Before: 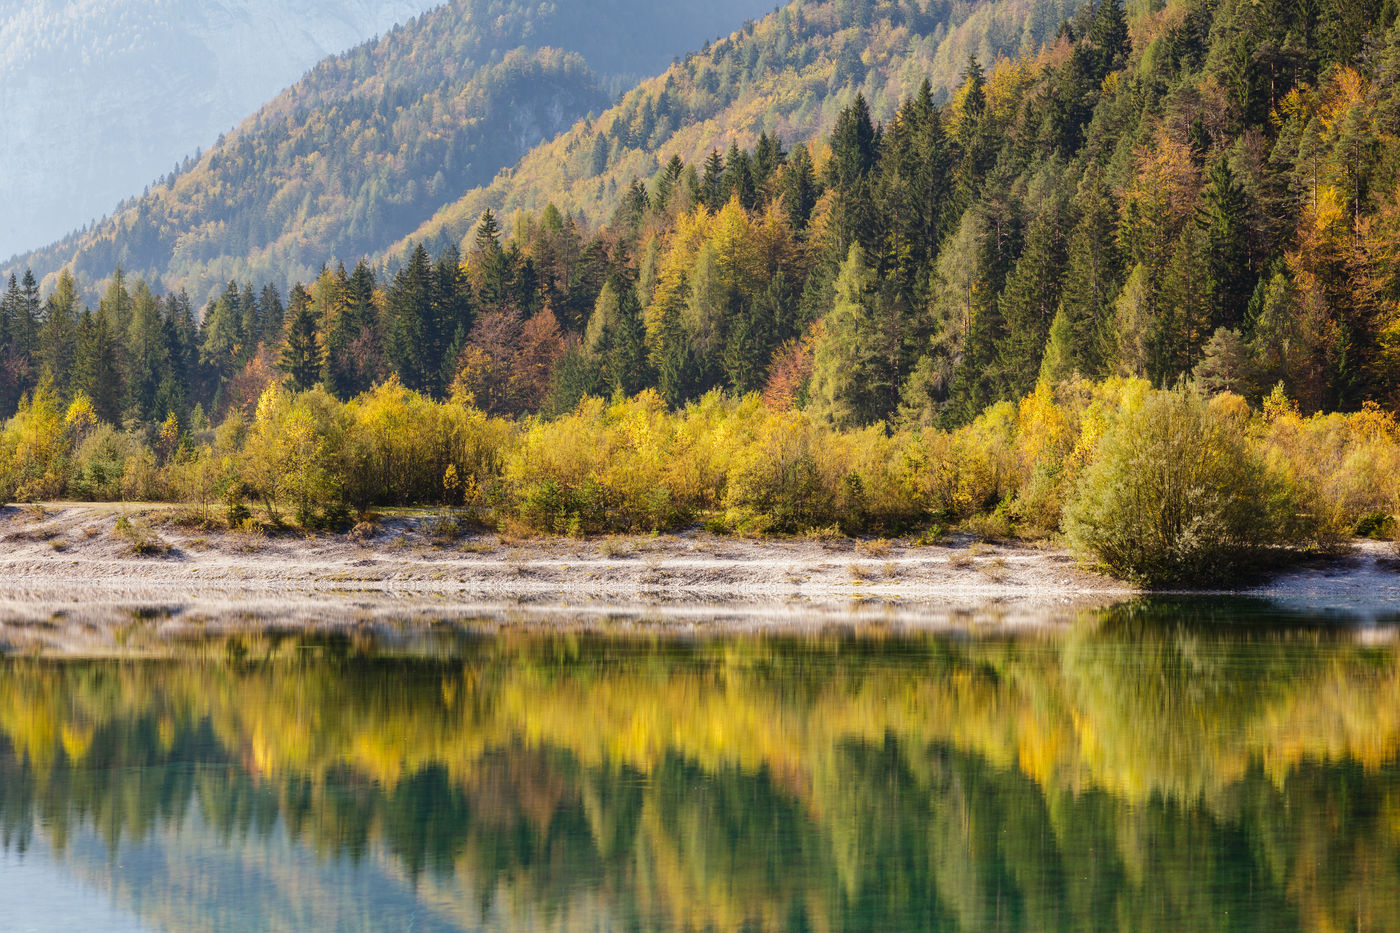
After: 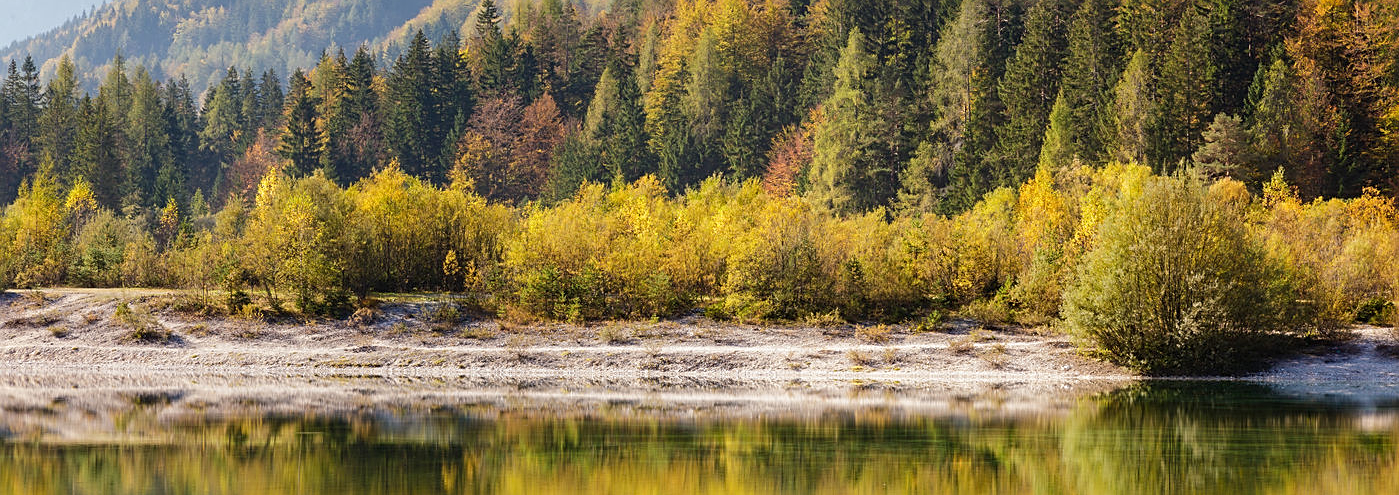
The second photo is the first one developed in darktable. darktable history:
crop and rotate: top 23.048%, bottom 23.791%
sharpen: on, module defaults
